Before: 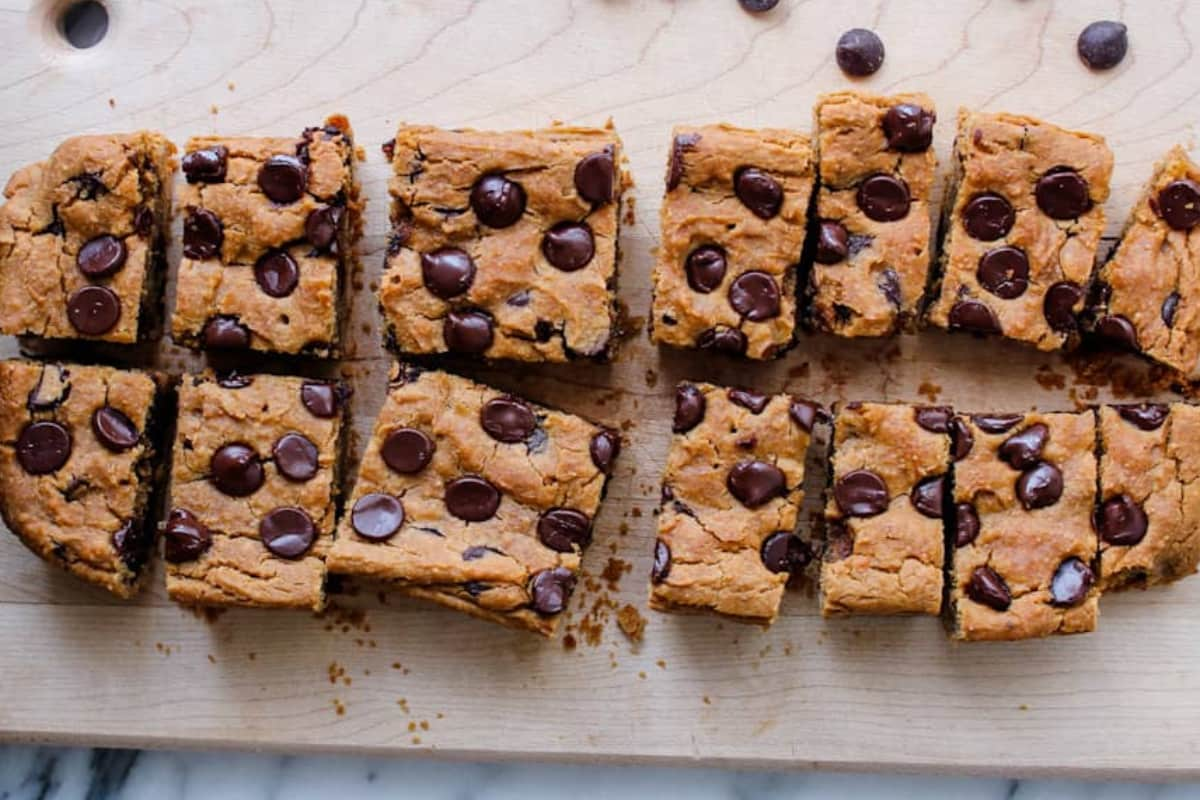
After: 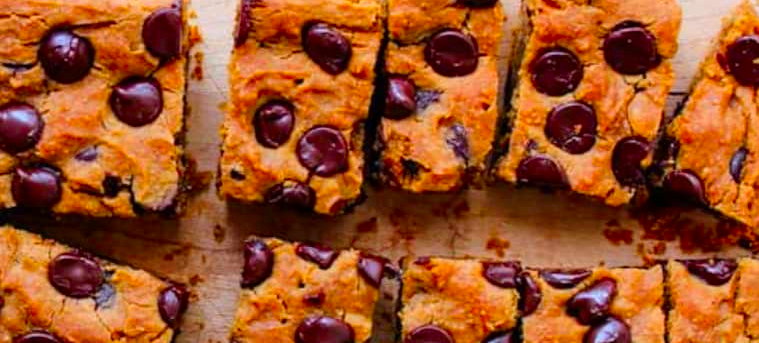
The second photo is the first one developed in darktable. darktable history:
color correction: highlights b* -0.06, saturation 1.8
crop: left 36.003%, top 18.195%, right 0.67%, bottom 38.908%
